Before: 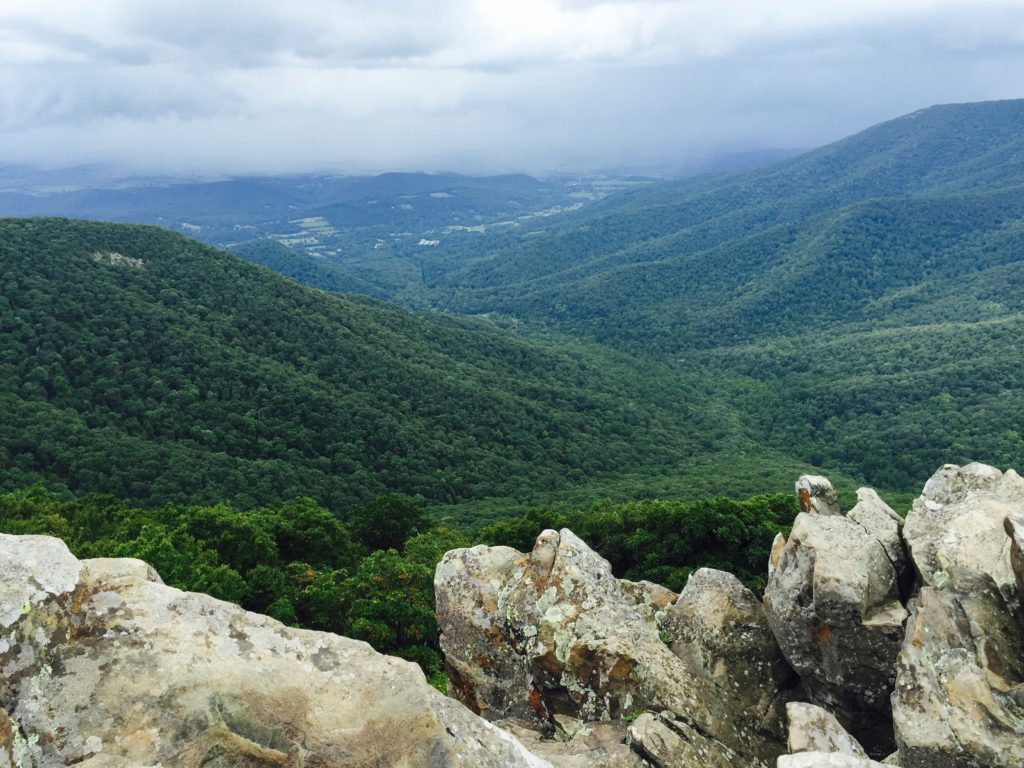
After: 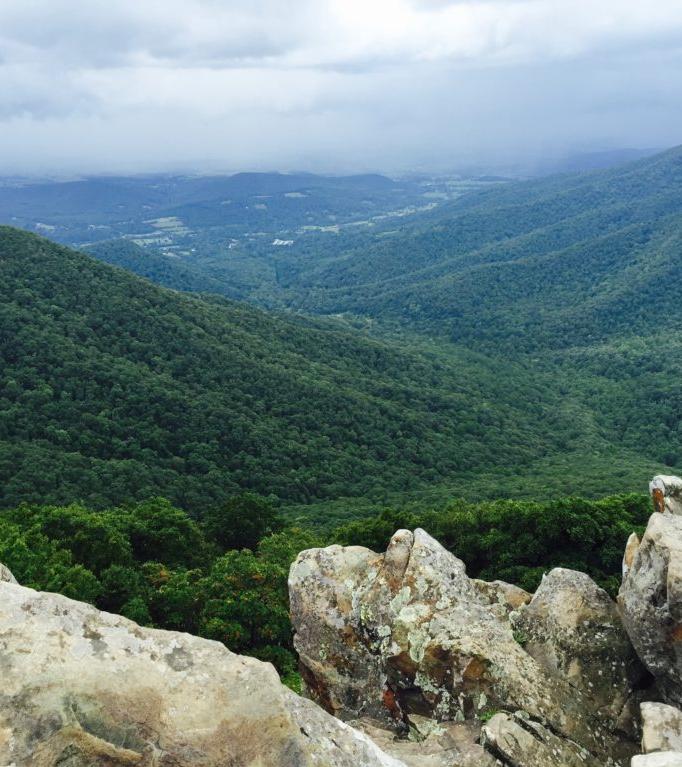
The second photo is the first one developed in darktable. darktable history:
crop and rotate: left 14.348%, right 18.975%
